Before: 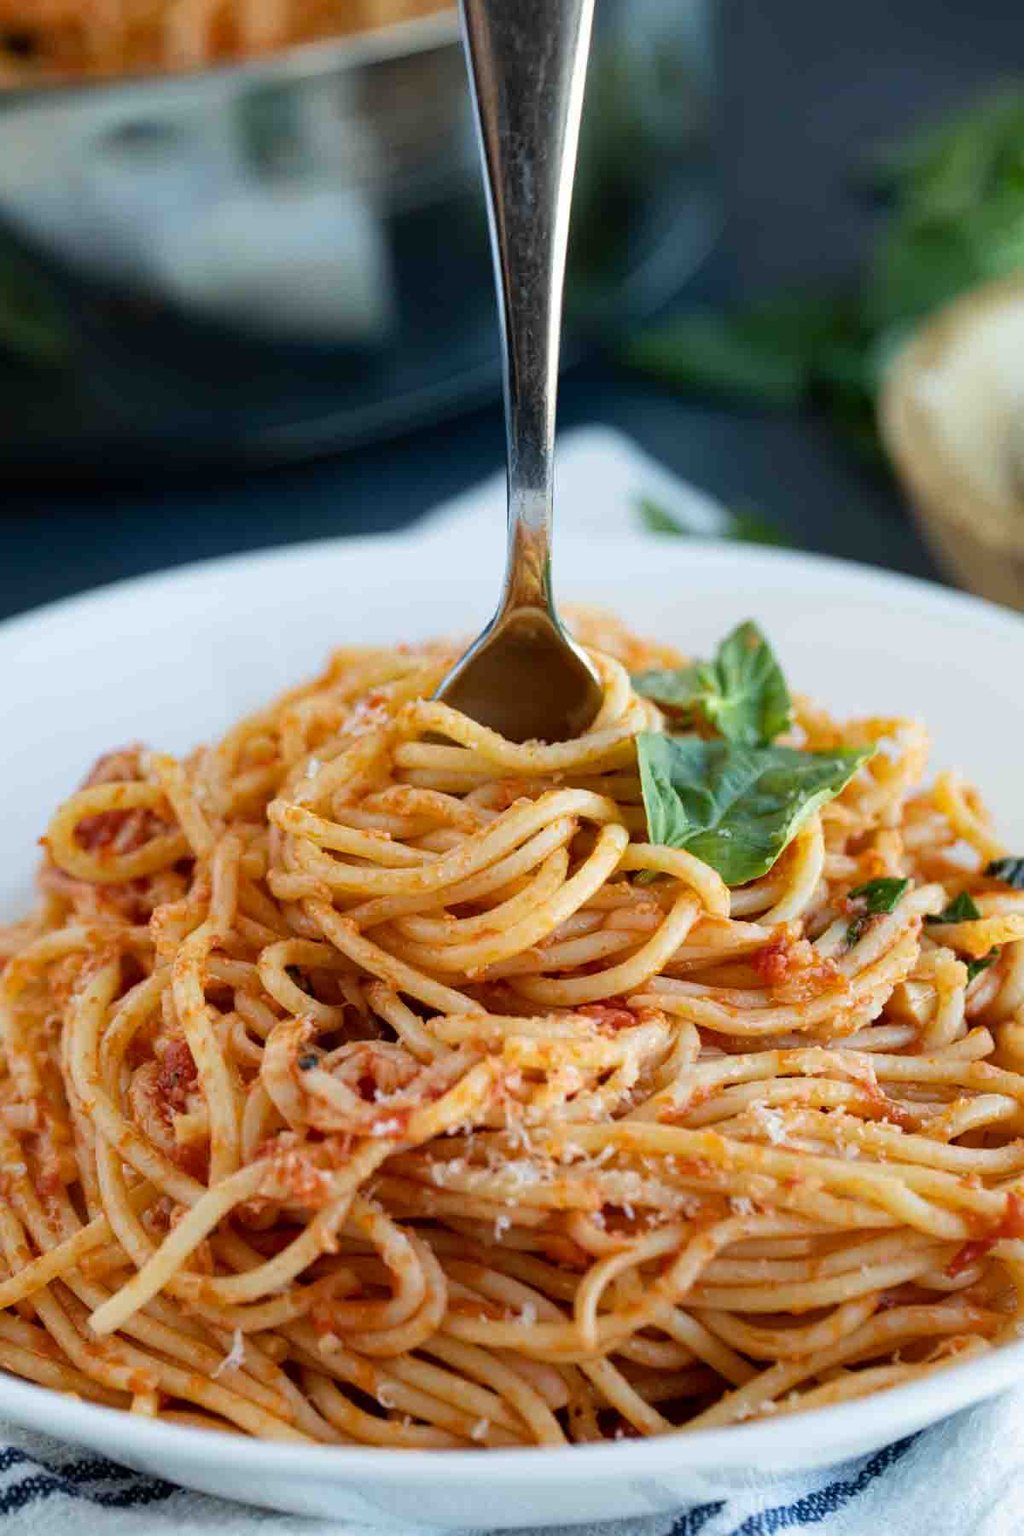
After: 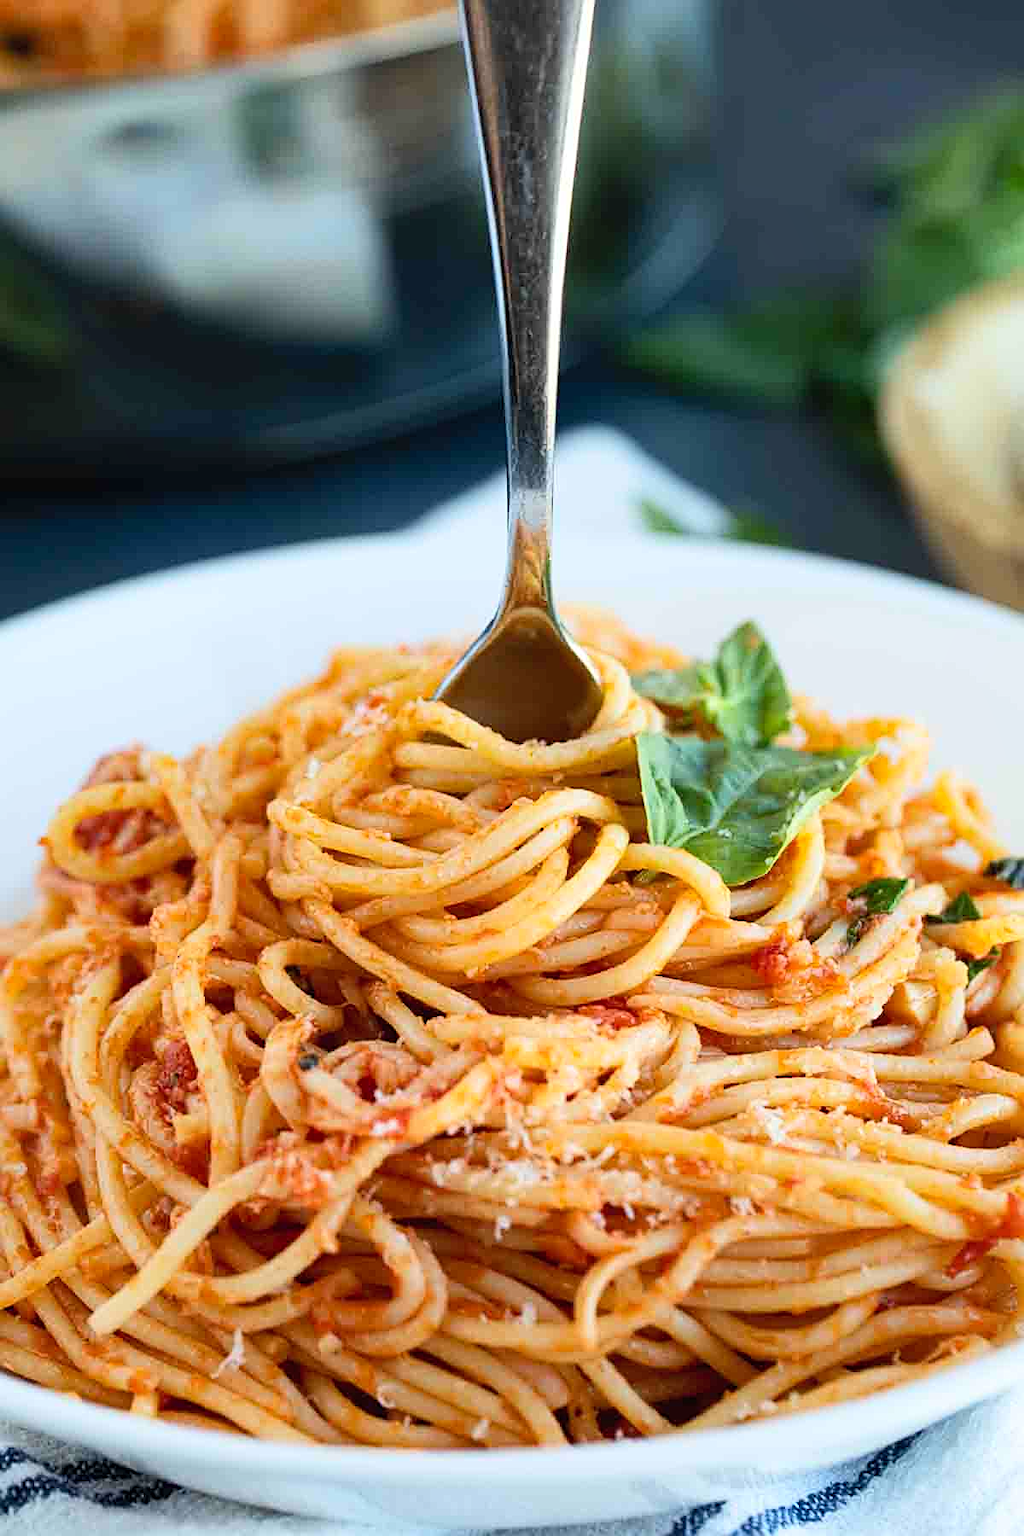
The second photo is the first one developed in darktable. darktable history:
sharpen: on, module defaults
contrast brightness saturation: contrast 0.201, brightness 0.154, saturation 0.147
shadows and highlights: shadows 25.33, highlights -24.15
